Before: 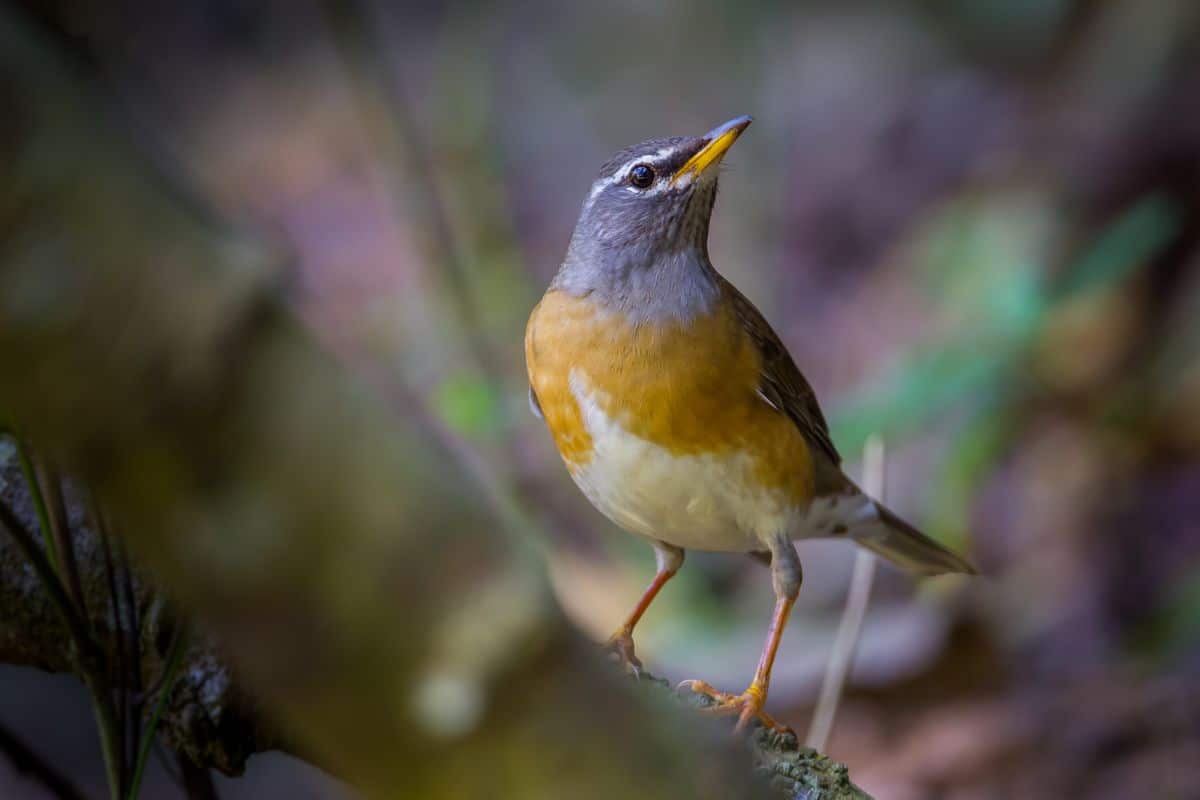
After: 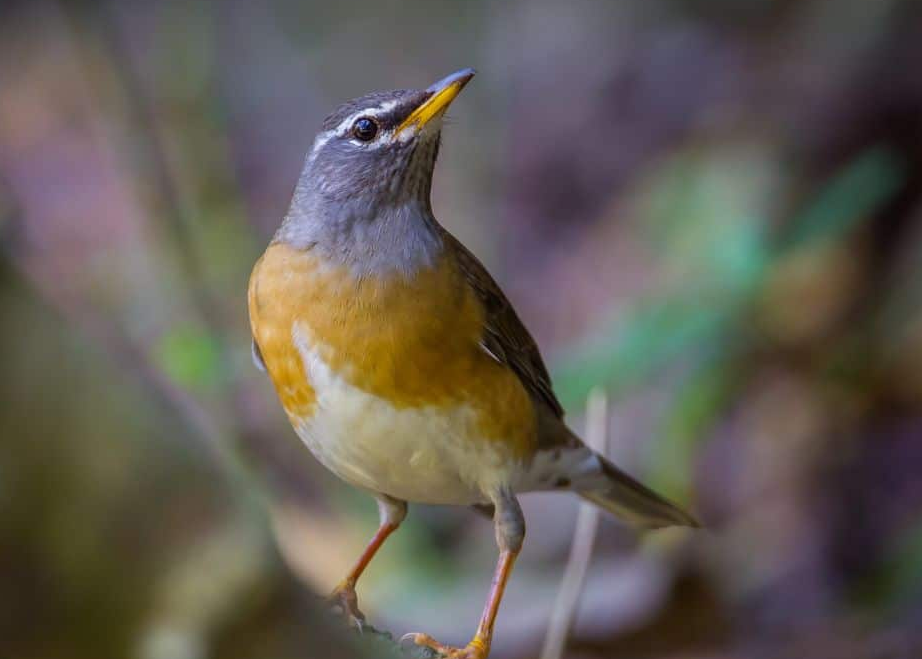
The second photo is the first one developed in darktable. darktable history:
crop: left 23.093%, top 5.886%, bottom 11.65%
base curve: preserve colors none
